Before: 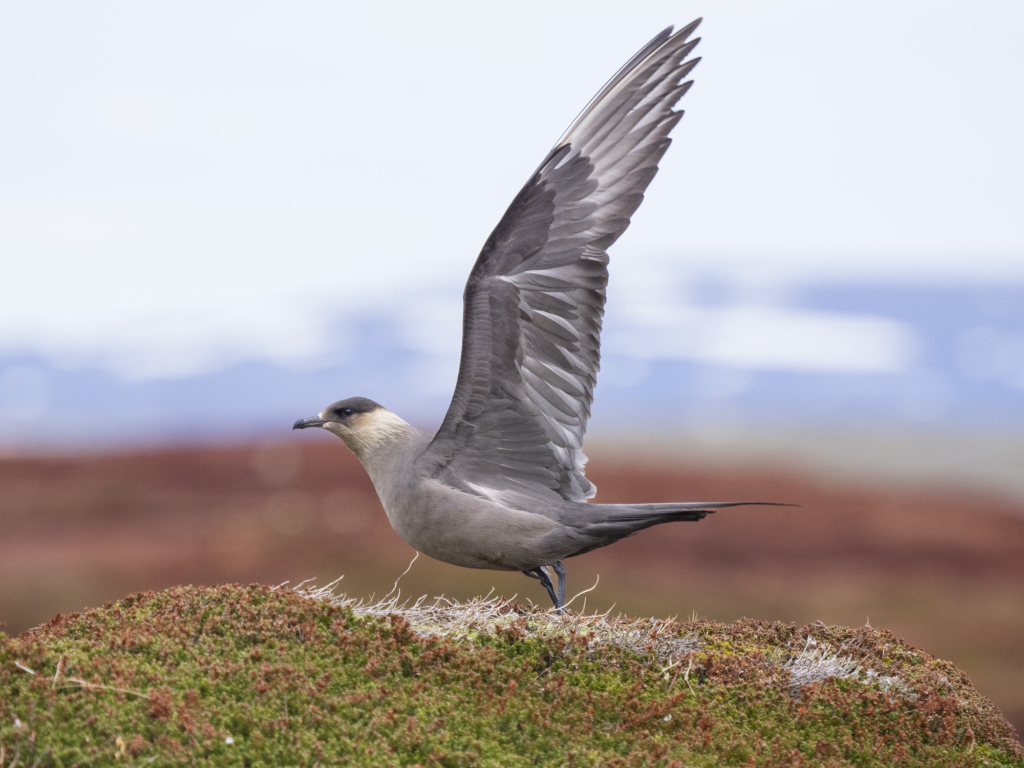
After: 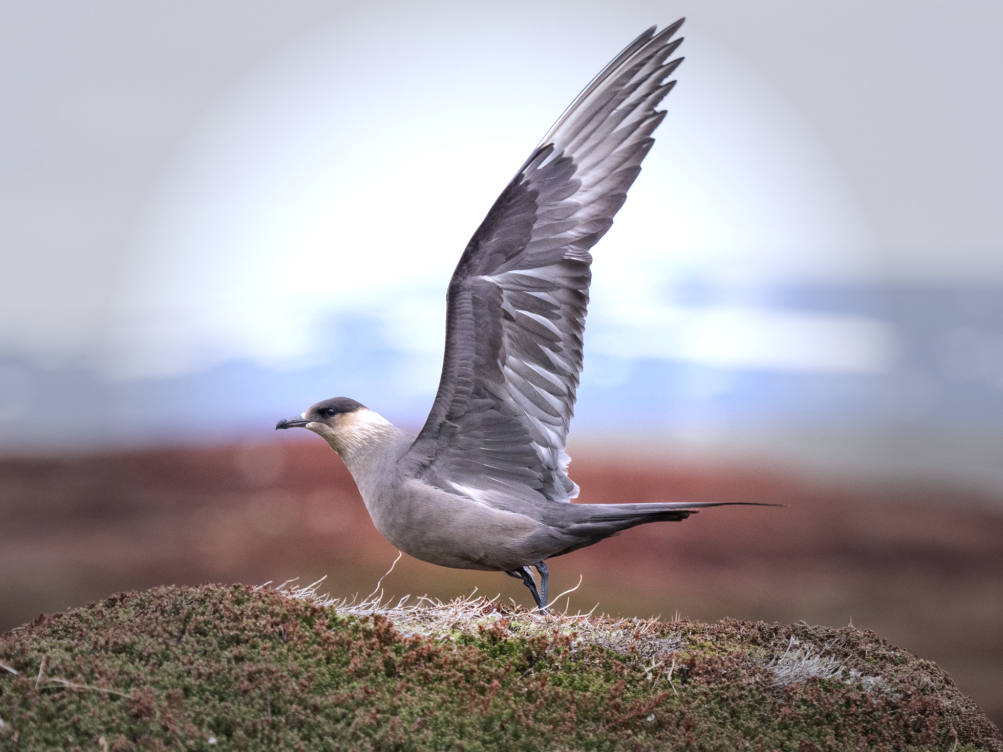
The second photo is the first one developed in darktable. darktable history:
crop: left 1.743%, right 0.268%, bottom 2.011%
vignetting: fall-off start 40%, fall-off radius 40%
tone equalizer: -8 EV -0.417 EV, -7 EV -0.389 EV, -6 EV -0.333 EV, -5 EV -0.222 EV, -3 EV 0.222 EV, -2 EV 0.333 EV, -1 EV 0.389 EV, +0 EV 0.417 EV, edges refinement/feathering 500, mask exposure compensation -1.57 EV, preserve details no
color calibration: illuminant as shot in camera, x 0.358, y 0.373, temperature 4628.91 K
